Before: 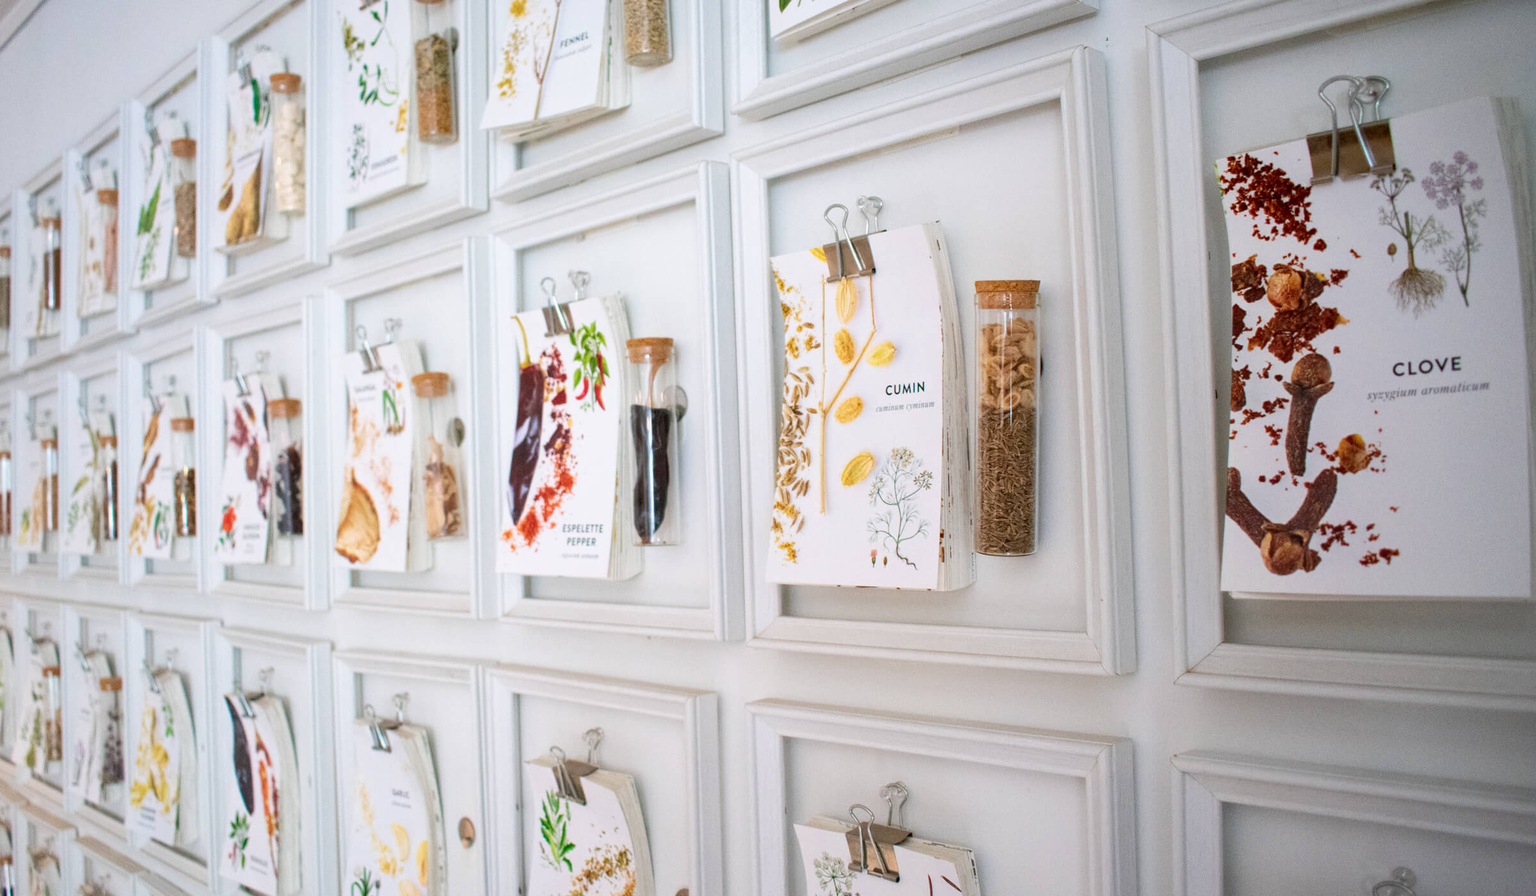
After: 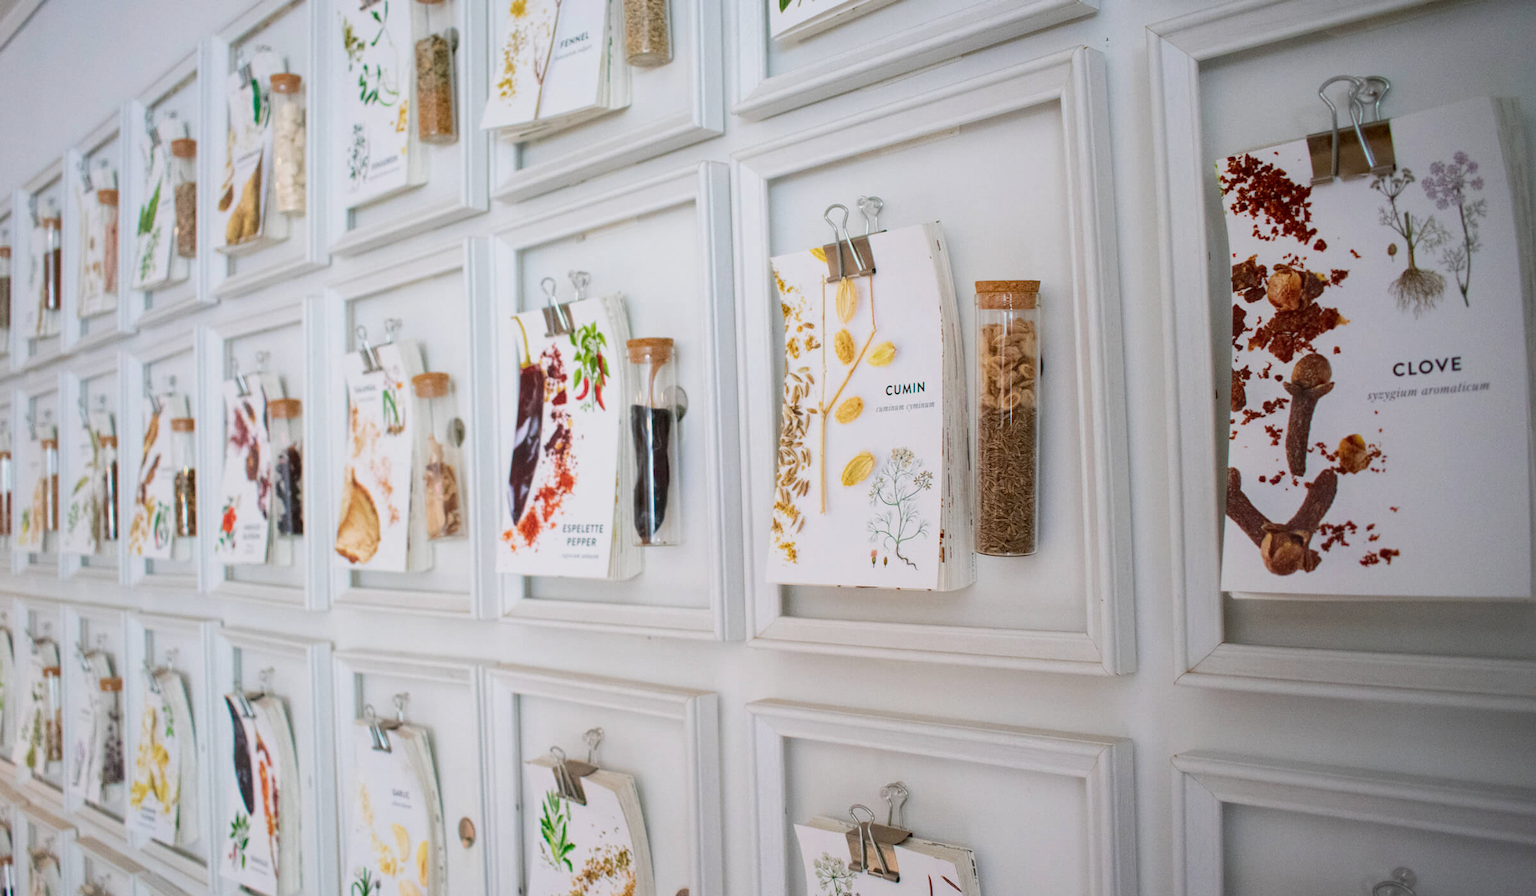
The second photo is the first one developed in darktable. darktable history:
tone equalizer: -8 EV 0.274 EV, -7 EV 0.432 EV, -6 EV 0.441 EV, -5 EV 0.218 EV, -3 EV -0.253 EV, -2 EV -0.421 EV, -1 EV -0.401 EV, +0 EV -0.27 EV
